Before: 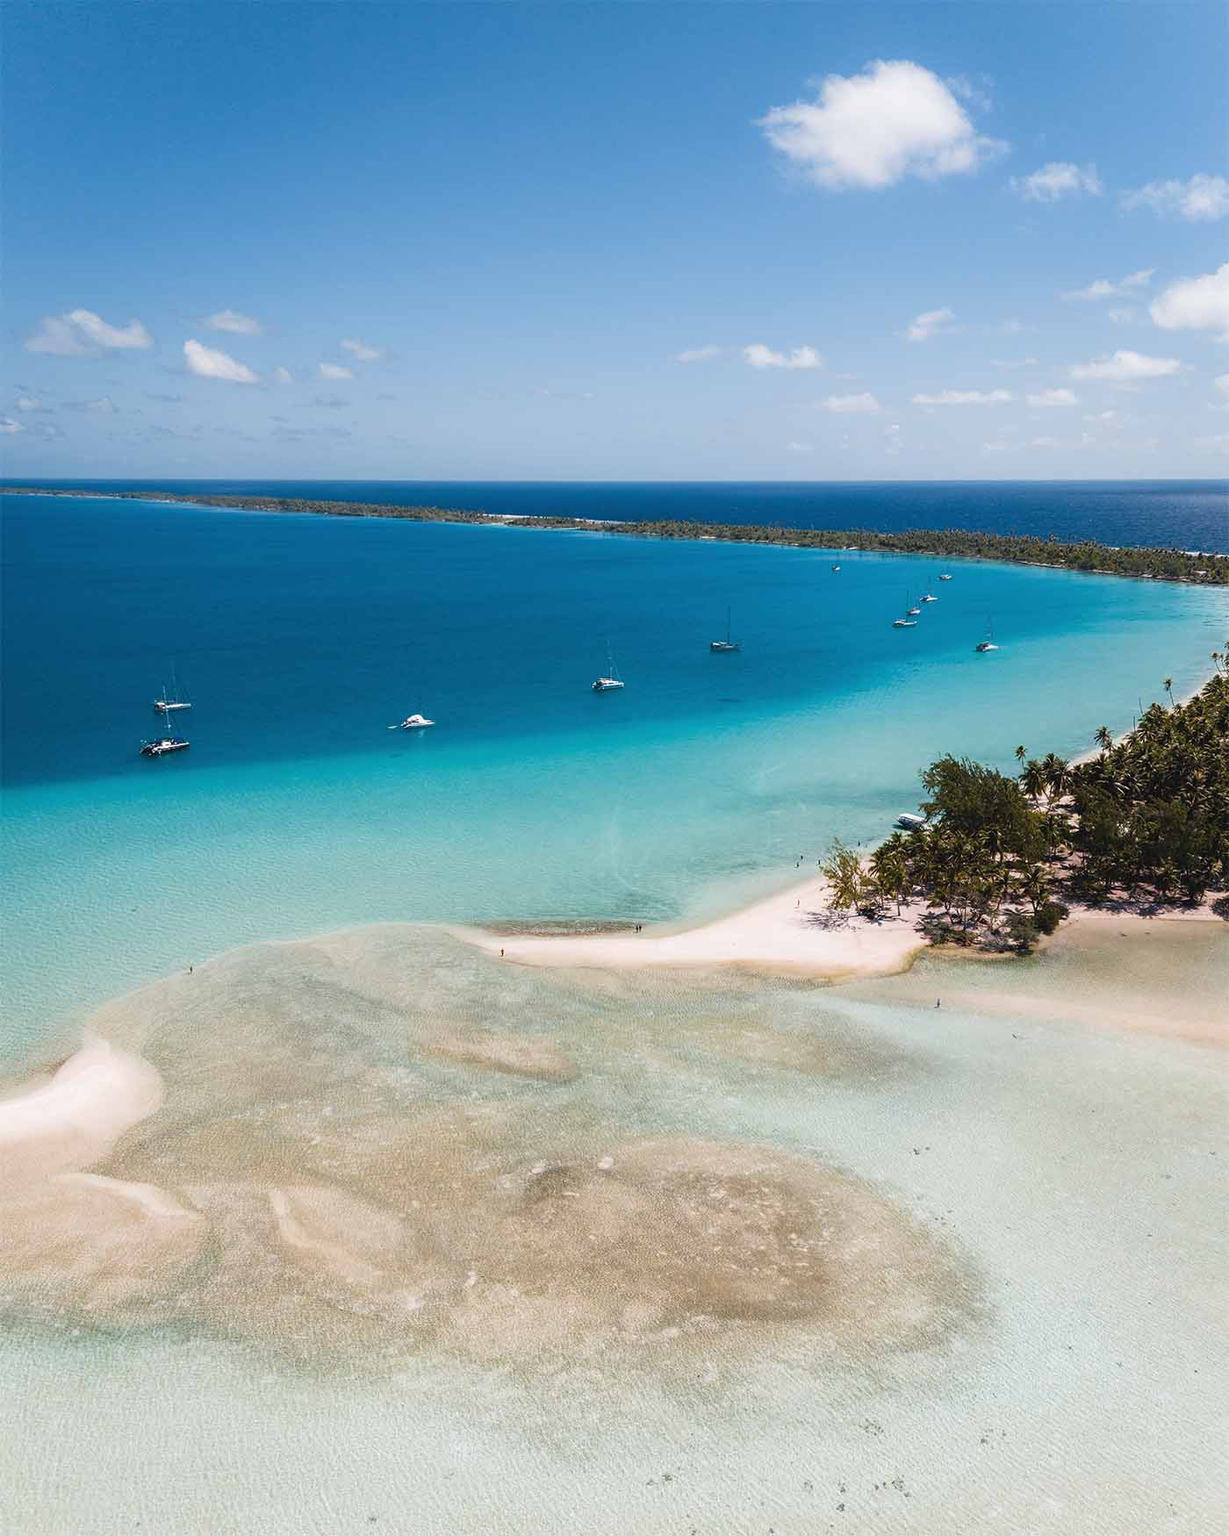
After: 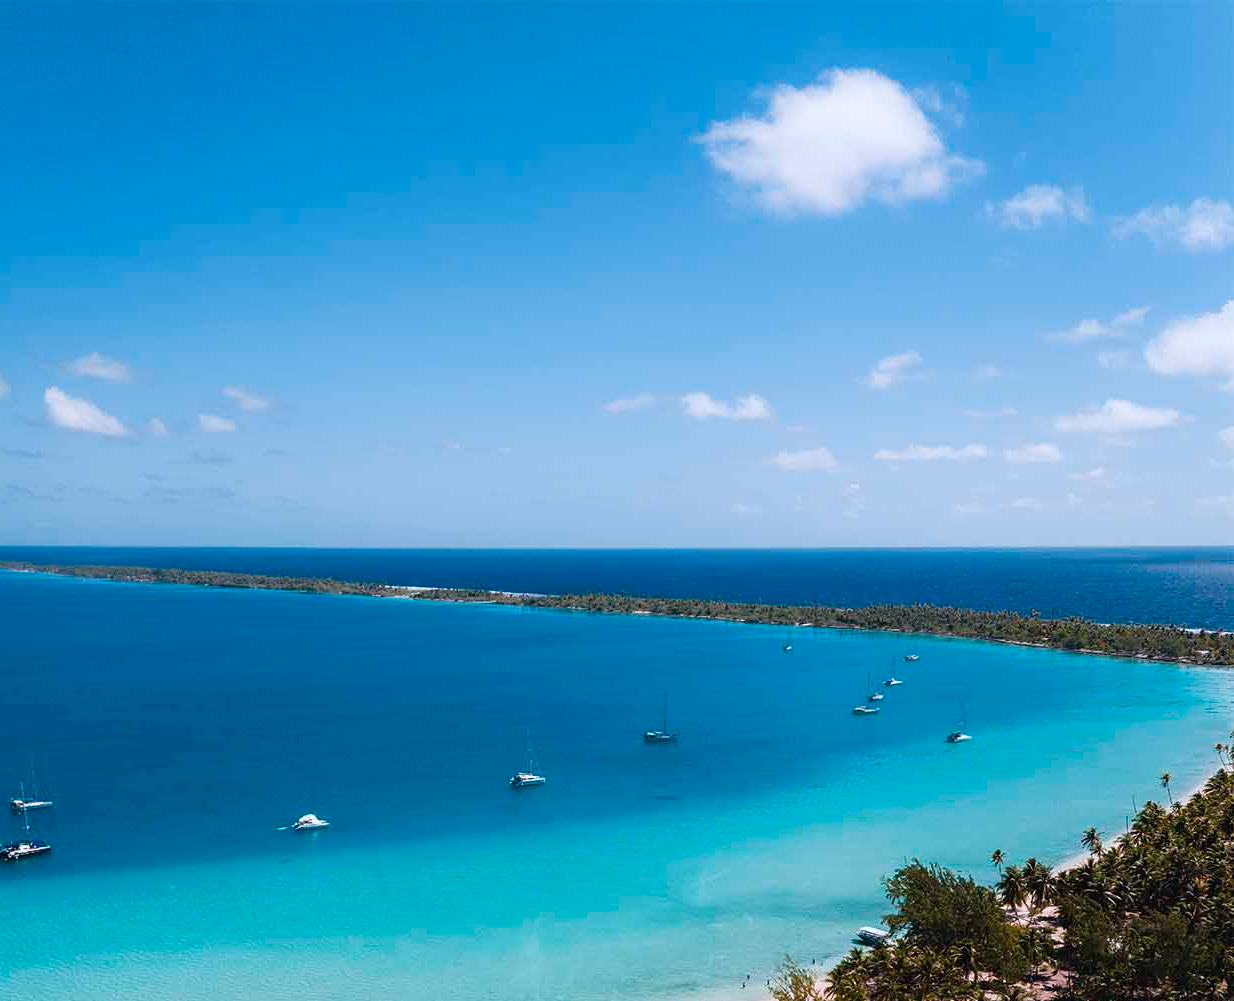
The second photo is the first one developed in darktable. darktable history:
white balance: red 0.984, blue 1.059
crop and rotate: left 11.812%, bottom 42.776%
